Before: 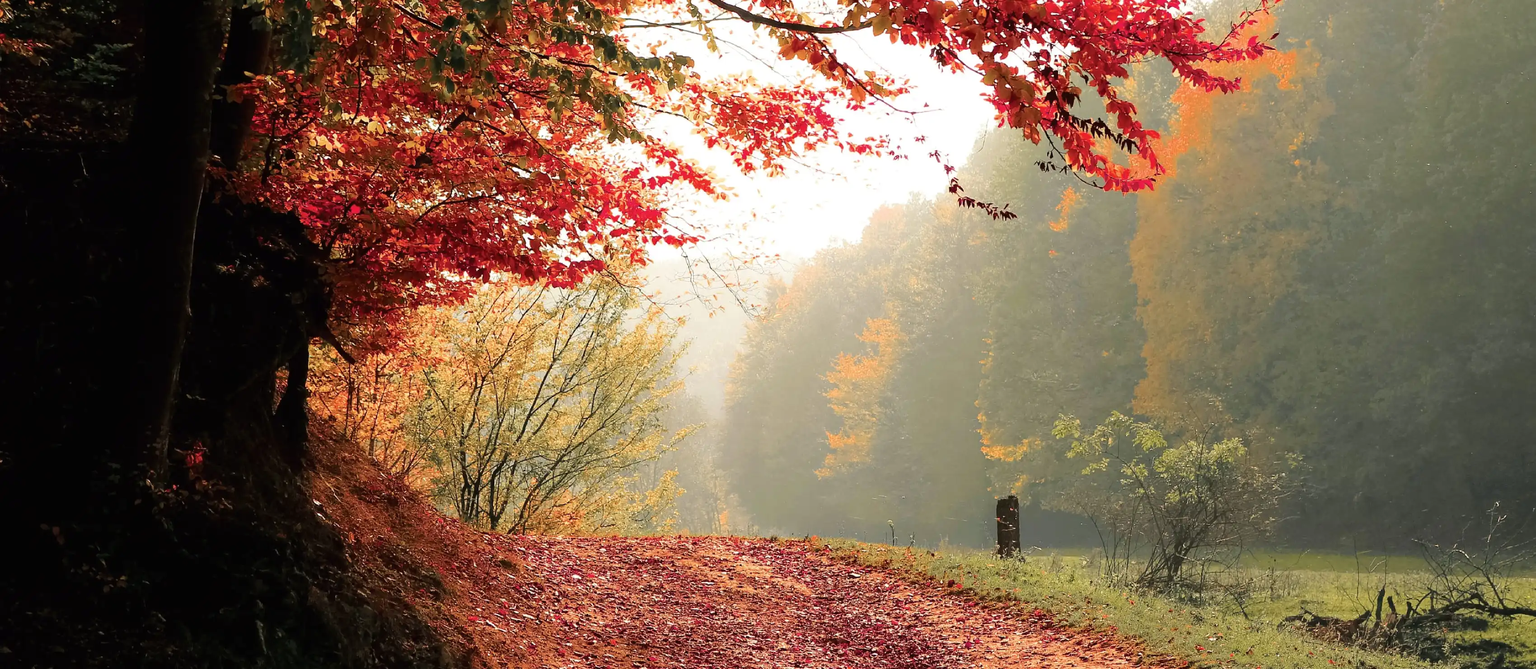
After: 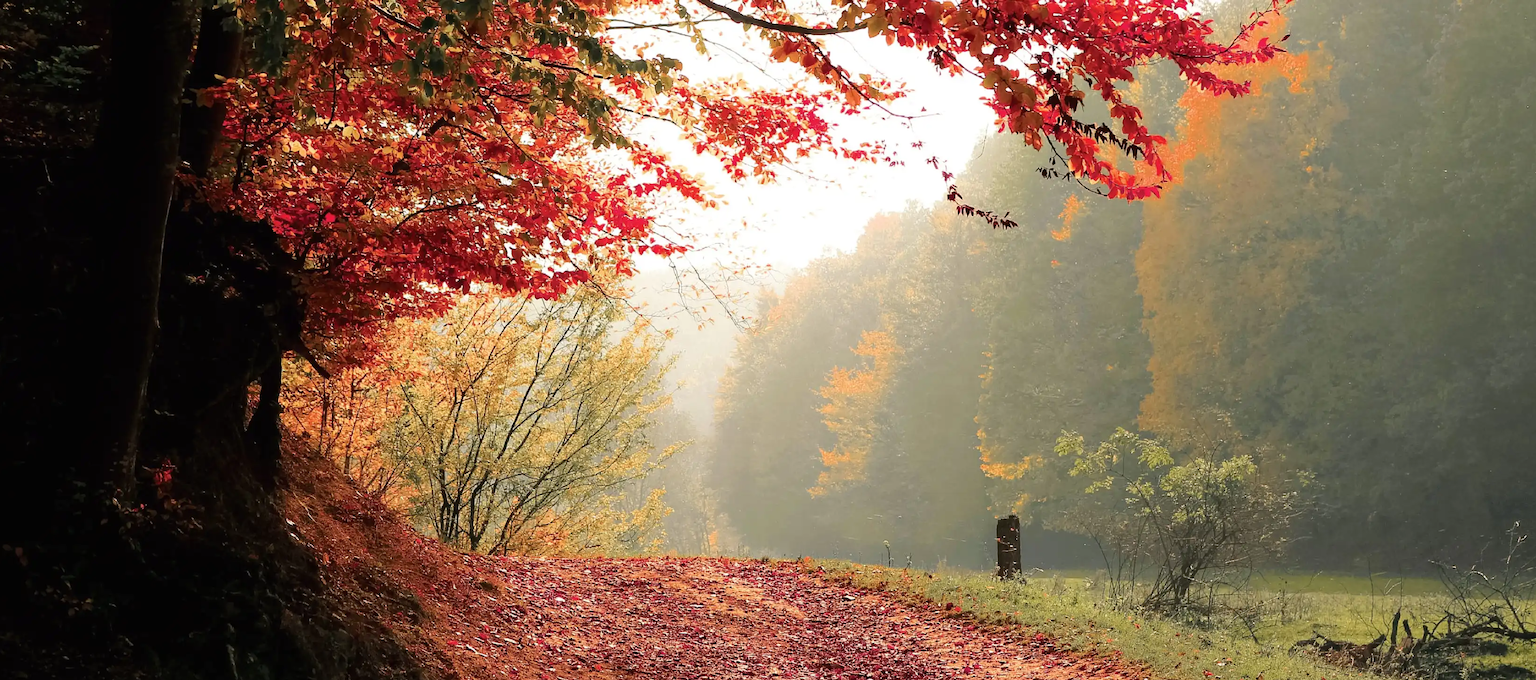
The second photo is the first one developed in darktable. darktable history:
crop and rotate: left 2.526%, right 1.247%, bottom 1.964%
